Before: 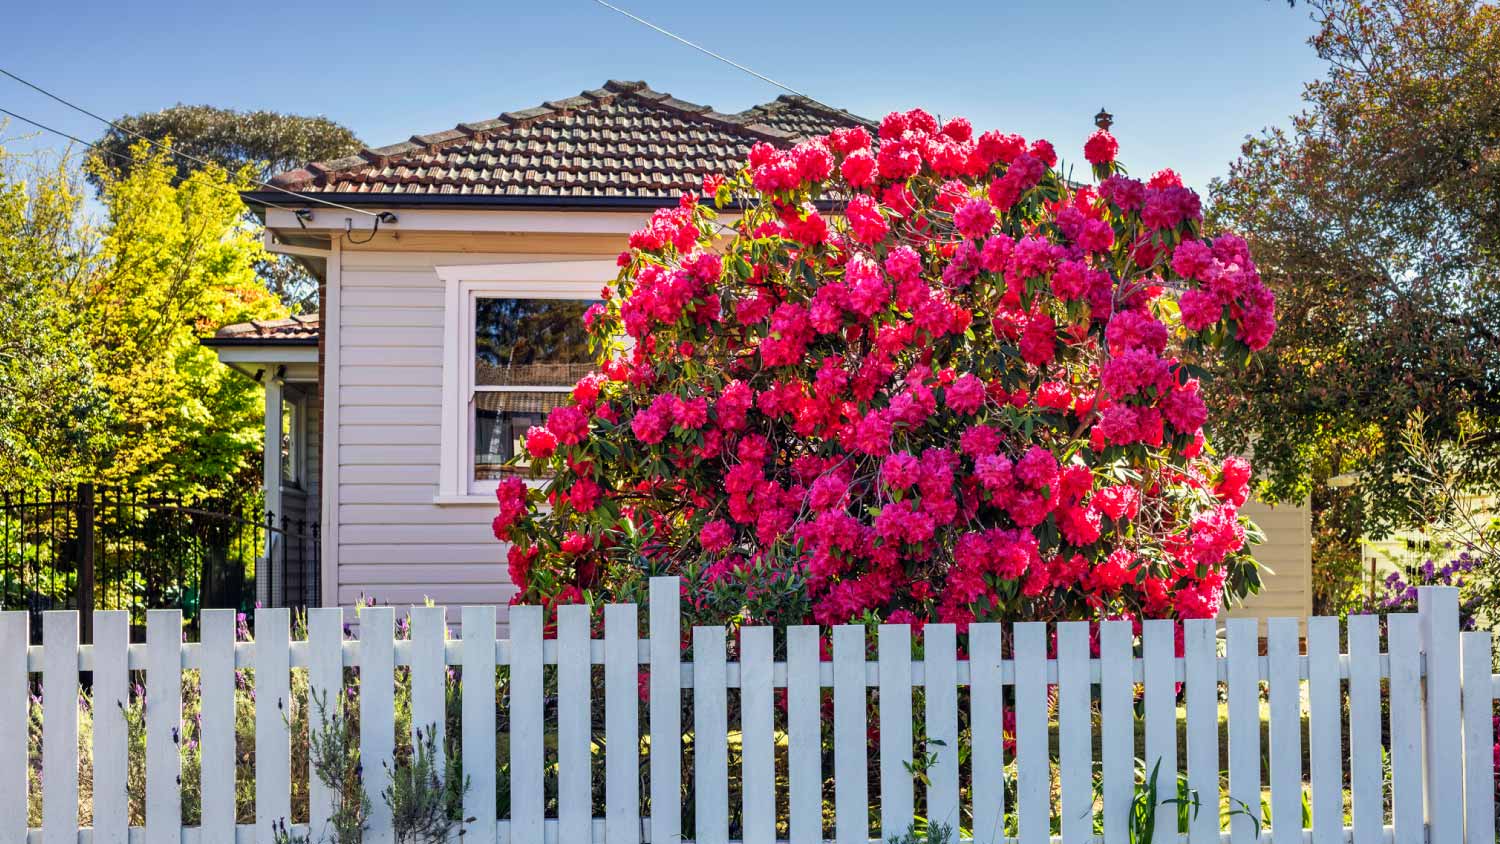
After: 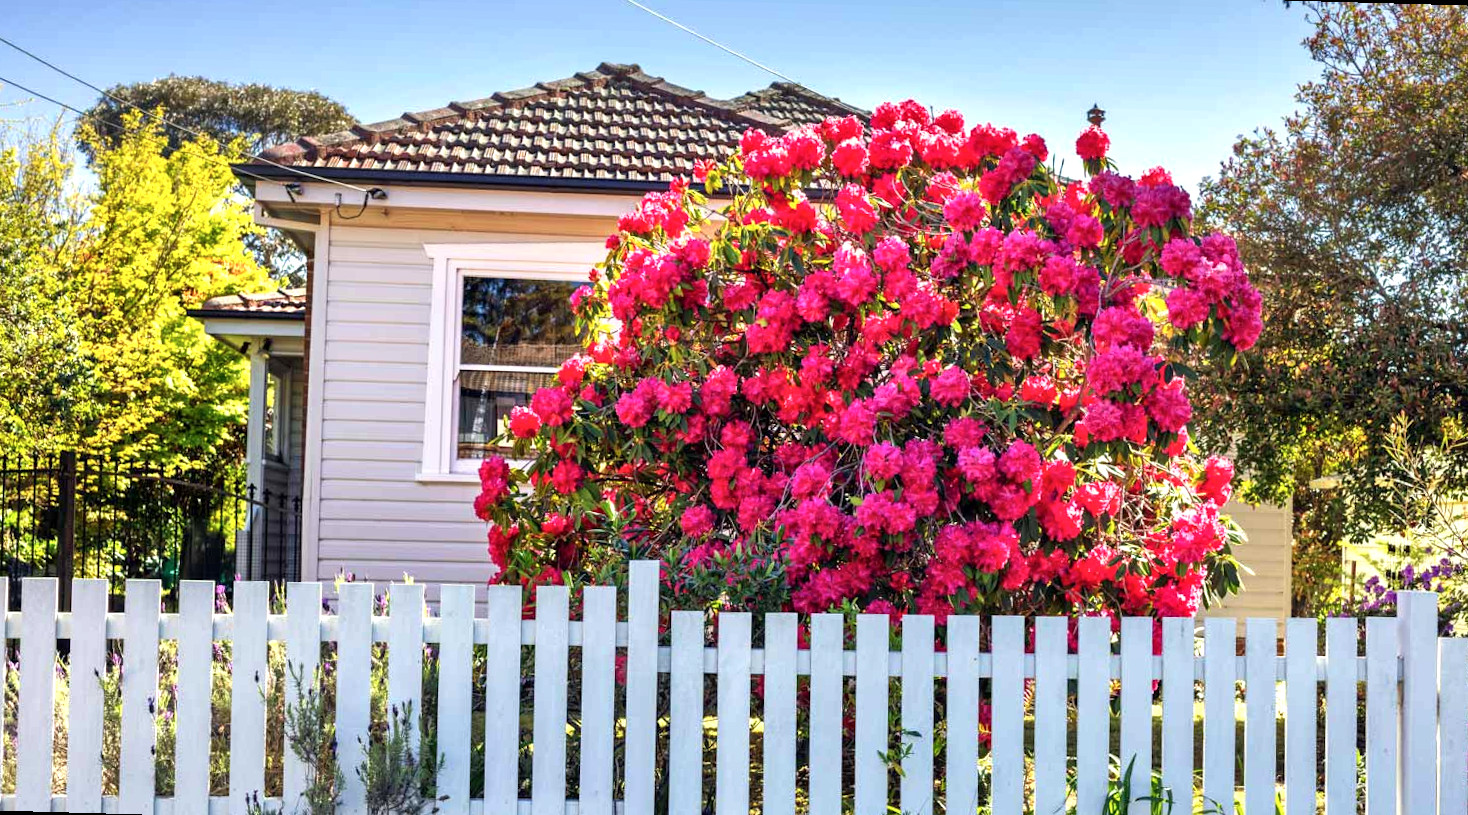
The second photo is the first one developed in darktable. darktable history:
rotate and perspective: rotation 1.57°, crop left 0.018, crop right 0.982, crop top 0.039, crop bottom 0.961
color balance rgb: perceptual saturation grading › global saturation -3%
local contrast: mode bilateral grid, contrast 20, coarseness 50, detail 120%, midtone range 0.2
exposure: black level correction 0, exposure 0.5 EV, compensate exposure bias true, compensate highlight preservation false
